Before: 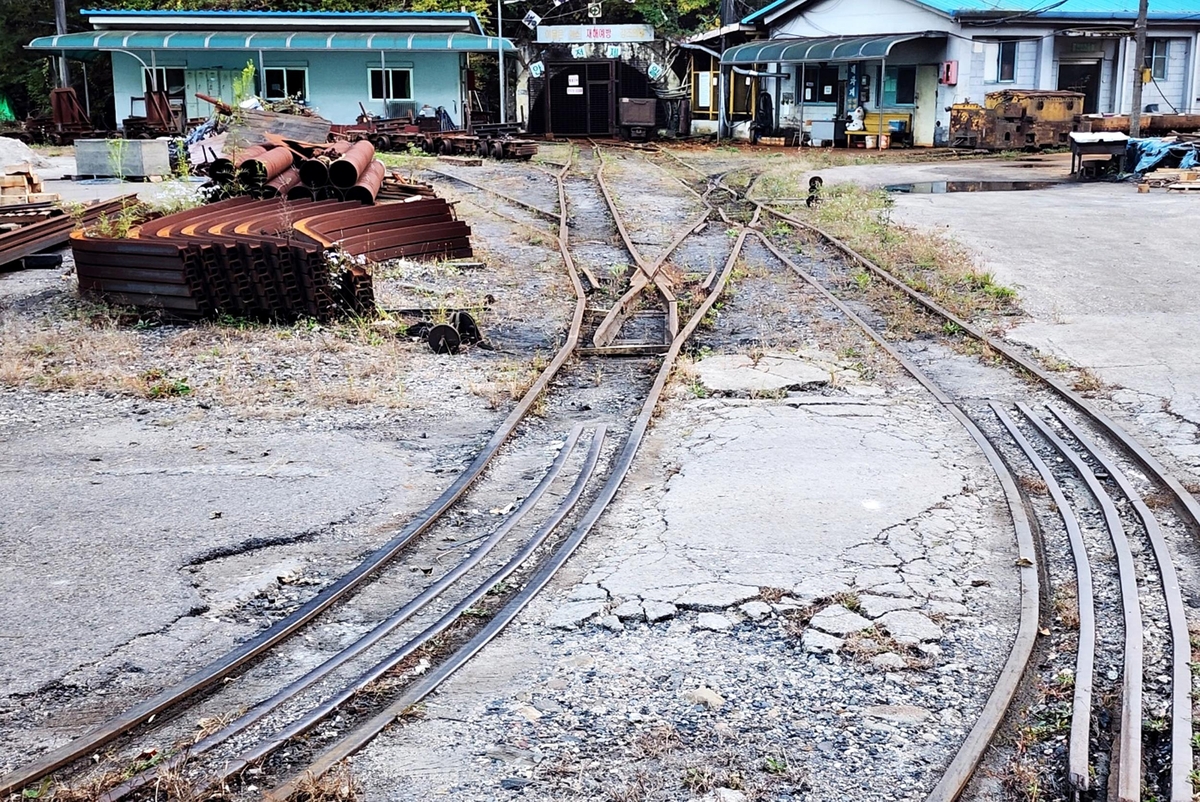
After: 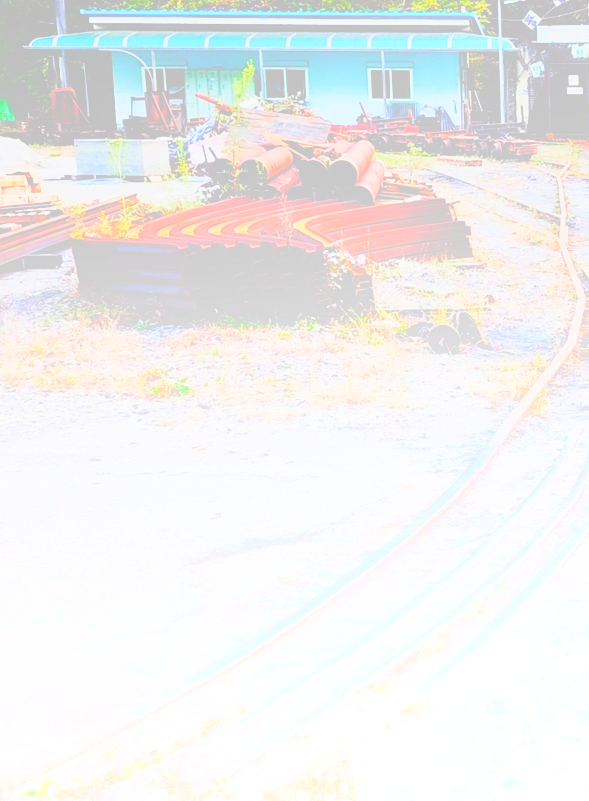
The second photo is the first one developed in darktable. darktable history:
bloom: size 70%, threshold 25%, strength 70%
crop and rotate: left 0%, top 0%, right 50.845%
tone curve: color space Lab, linked channels, preserve colors none
sigmoid: contrast 1.81, skew -0.21, preserve hue 0%, red attenuation 0.1, red rotation 0.035, green attenuation 0.1, green rotation -0.017, blue attenuation 0.15, blue rotation -0.052, base primaries Rec2020
white balance: emerald 1
